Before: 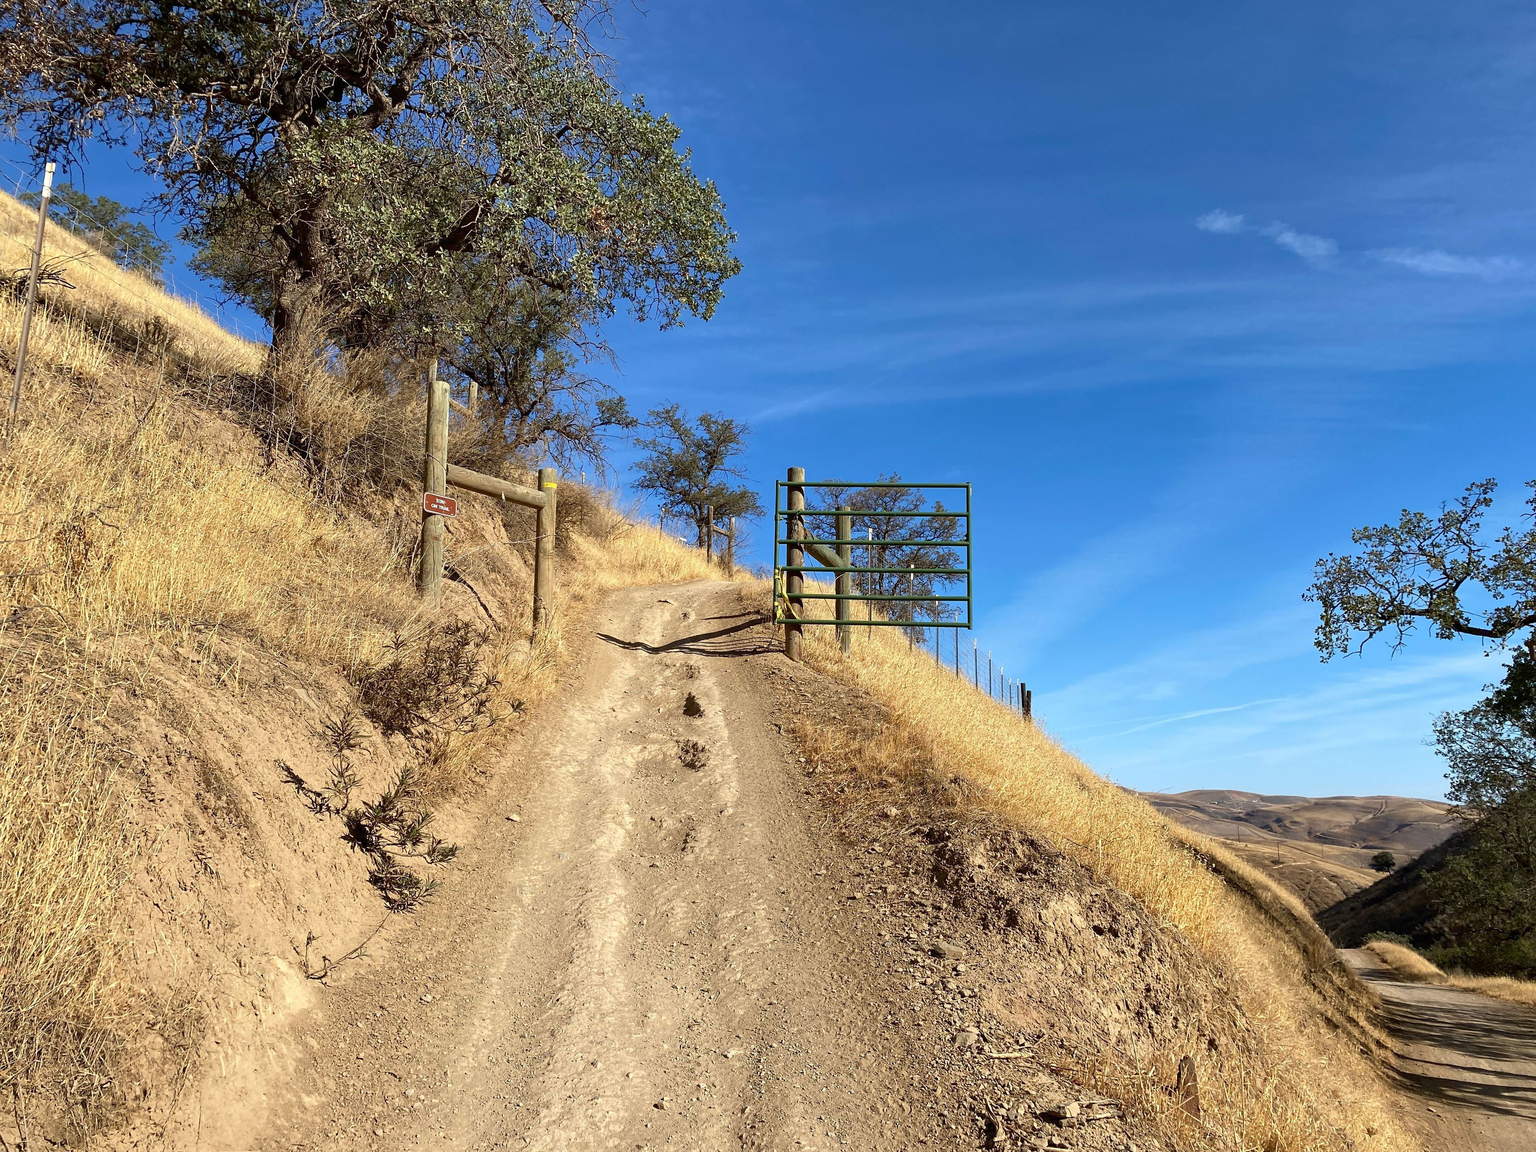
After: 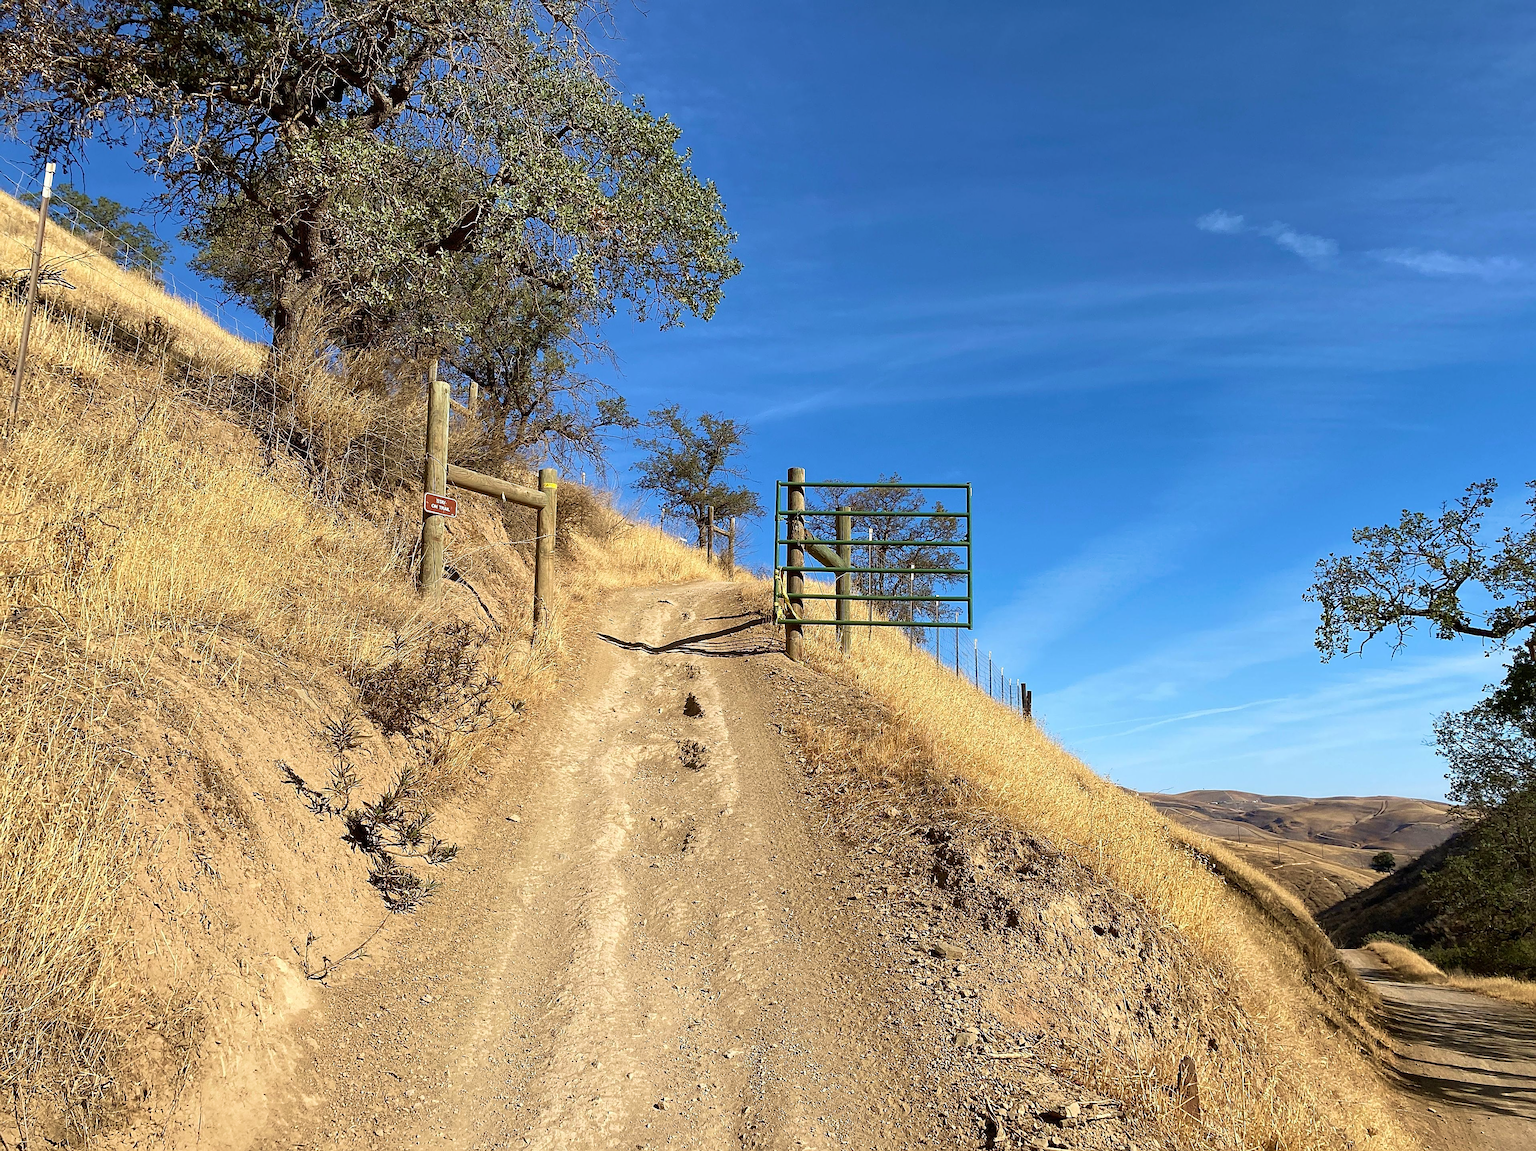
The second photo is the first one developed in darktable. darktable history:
sharpen: on, module defaults
crop: bottom 0.052%
velvia: on, module defaults
